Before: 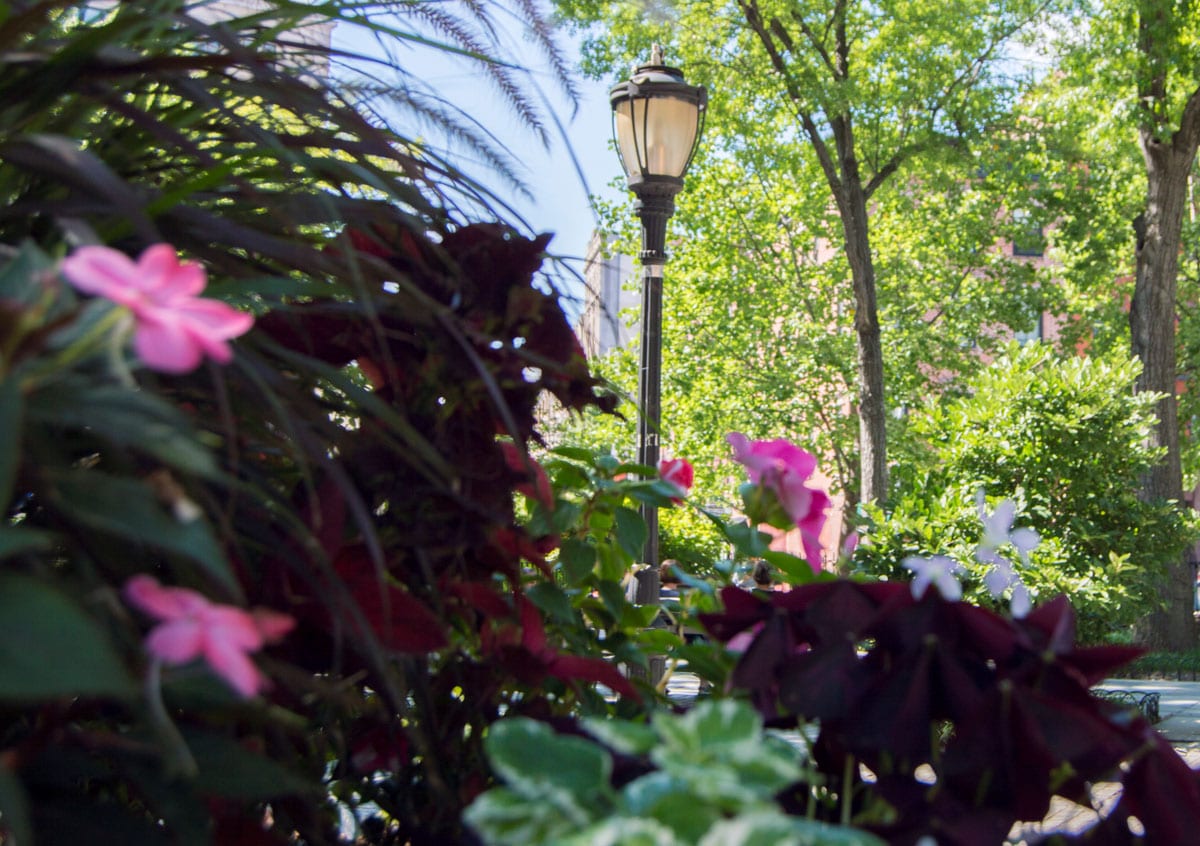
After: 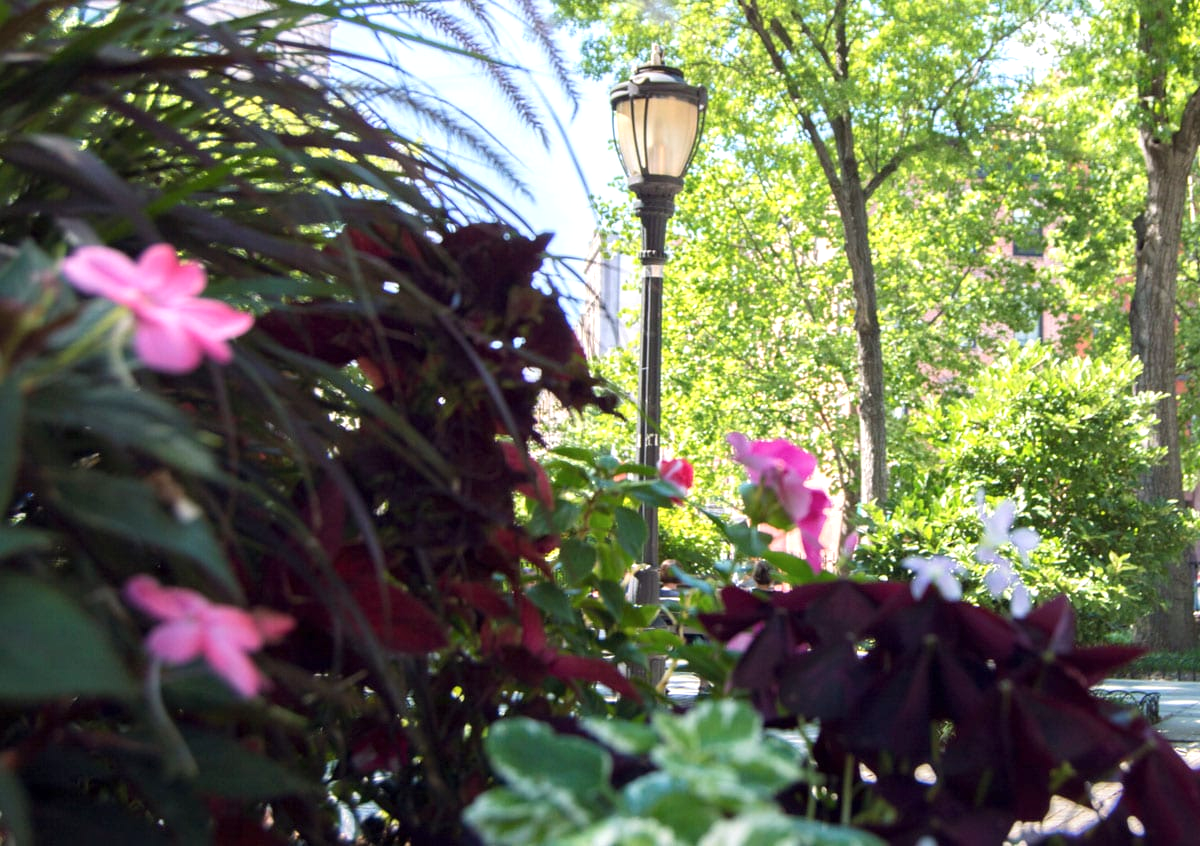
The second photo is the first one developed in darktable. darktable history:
exposure: exposure 0.58 EV, compensate highlight preservation false
contrast brightness saturation: saturation -0.051
